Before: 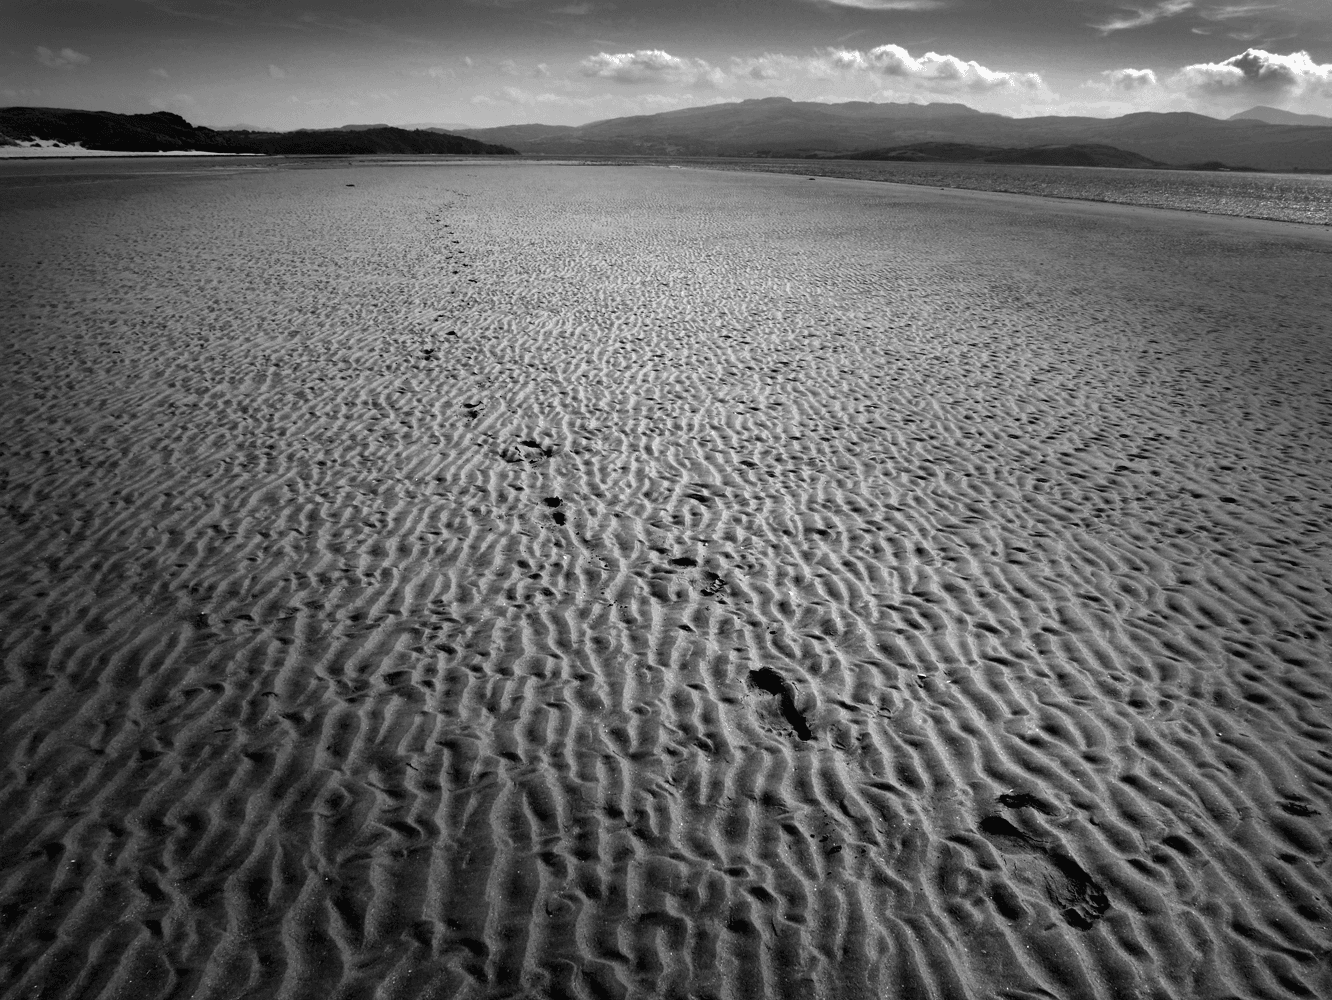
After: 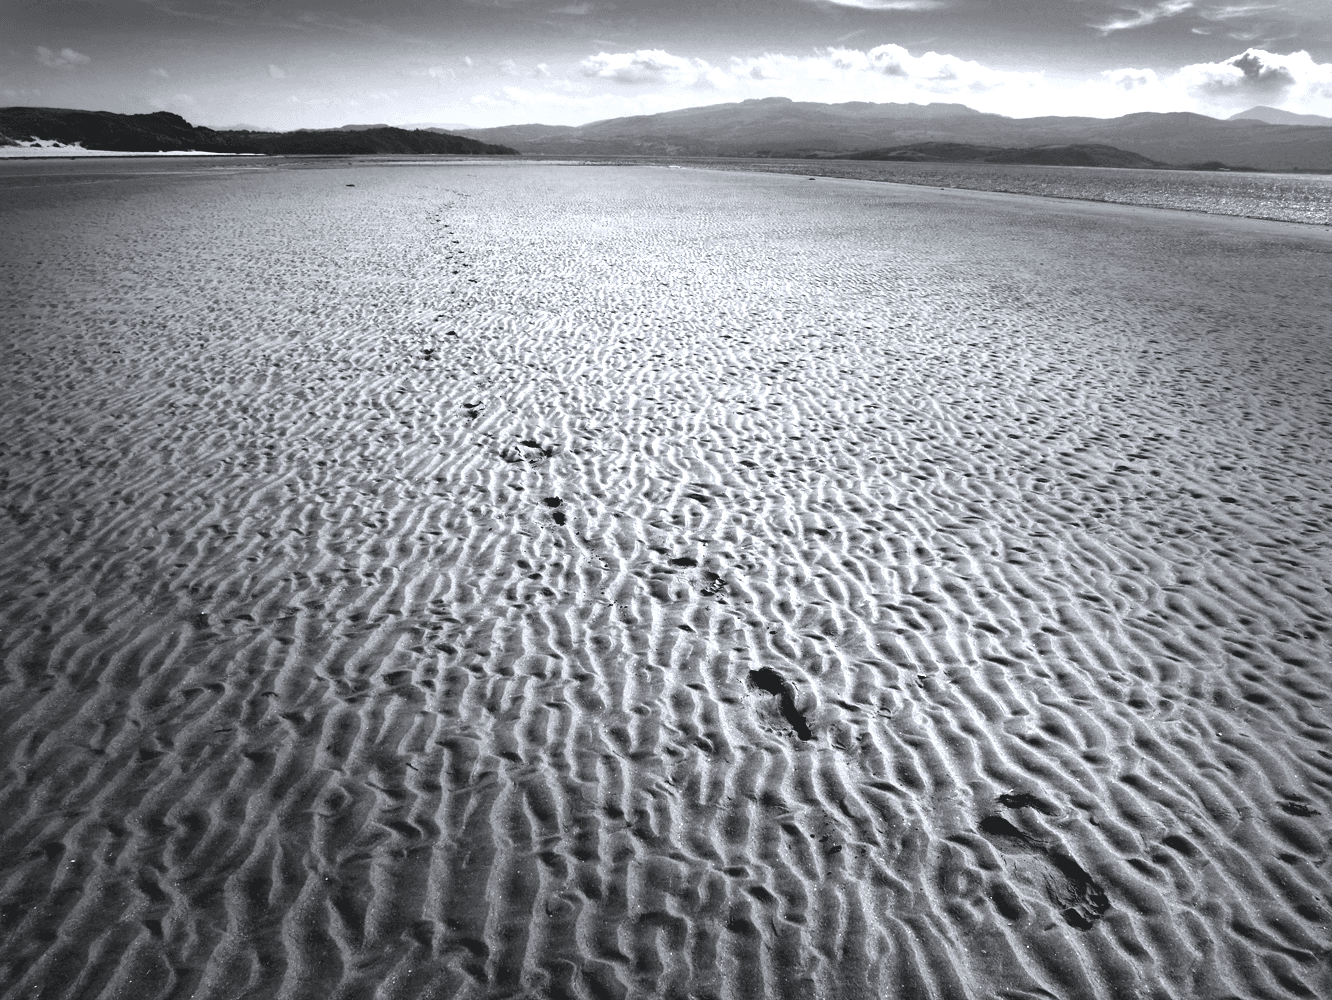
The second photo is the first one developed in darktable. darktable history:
color correction: highlights a* -0.137, highlights b* -5.91, shadows a* -0.137, shadows b* -0.137
exposure: black level correction -0.005, exposure 1.002 EV, compensate highlight preservation false
